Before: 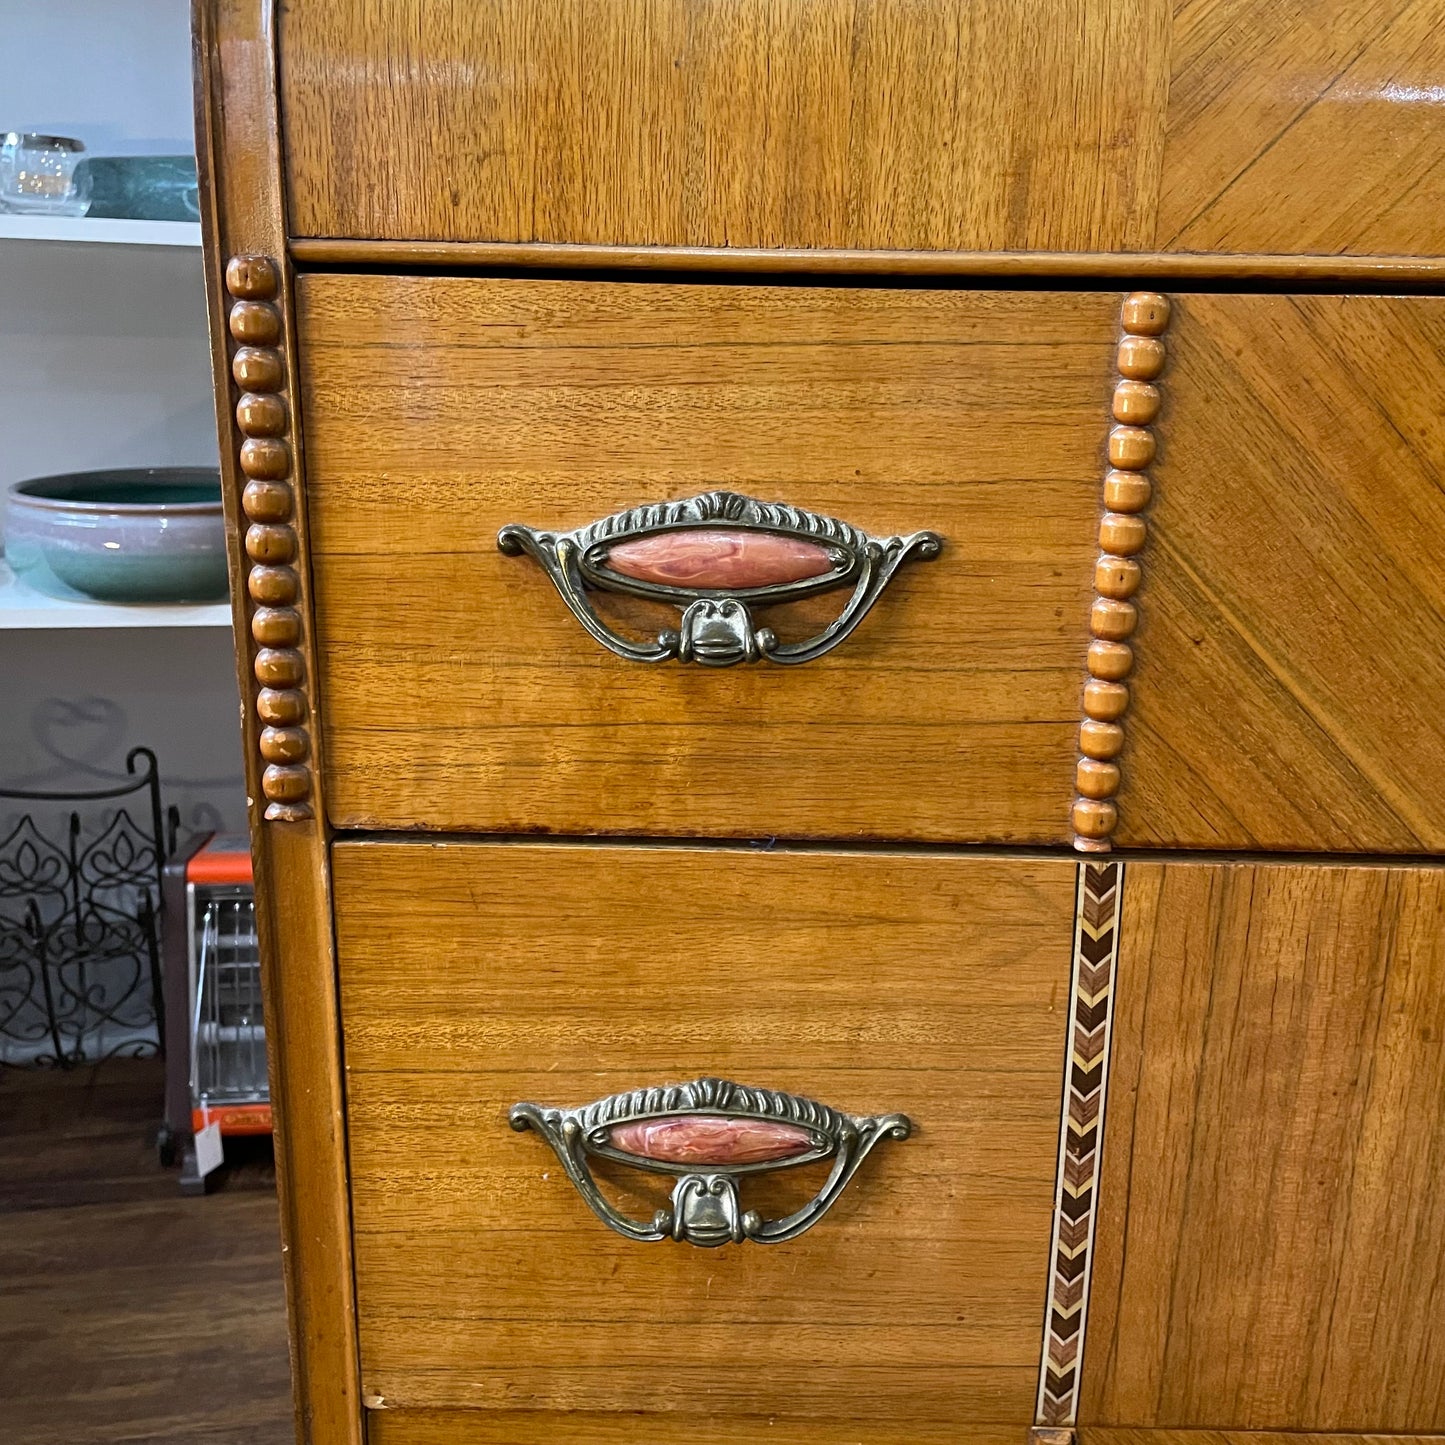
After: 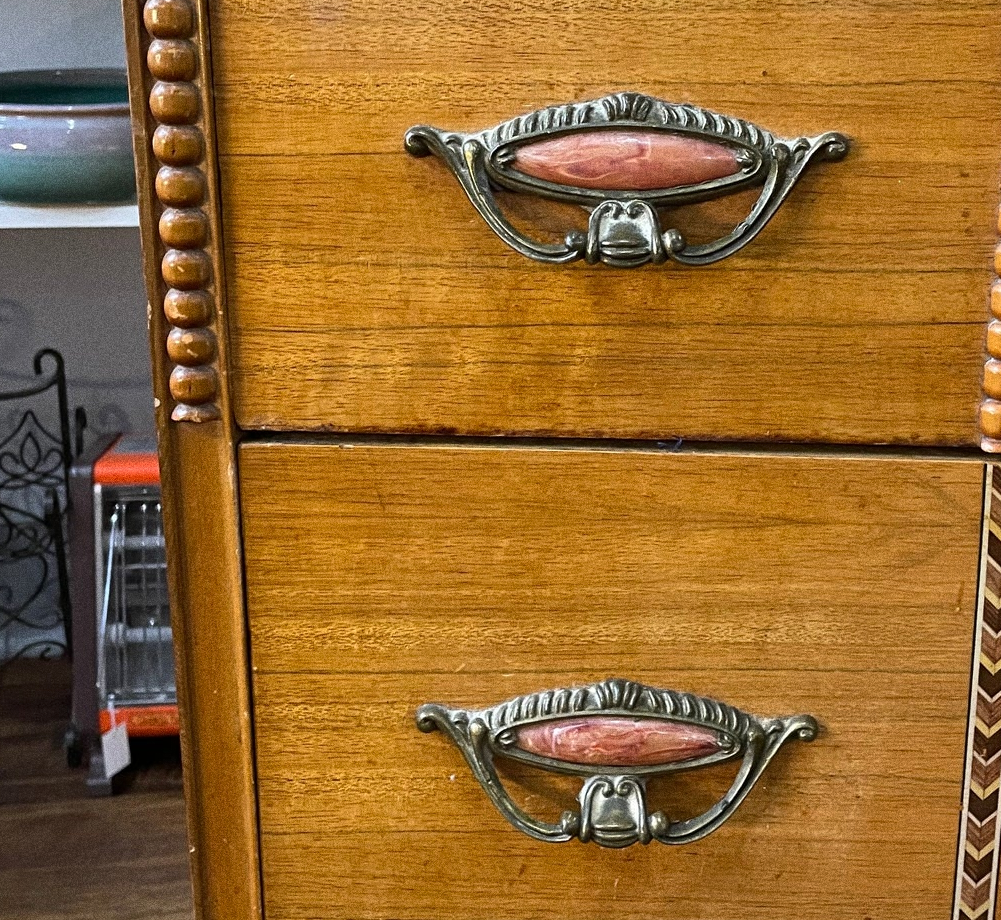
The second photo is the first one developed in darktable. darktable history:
crop: left 6.488%, top 27.668%, right 24.183%, bottom 8.656%
shadows and highlights: radius 334.93, shadows 63.48, highlights 6.06, compress 87.7%, highlights color adjustment 39.73%, soften with gaussian
grain: coarseness 0.09 ISO, strength 40%
